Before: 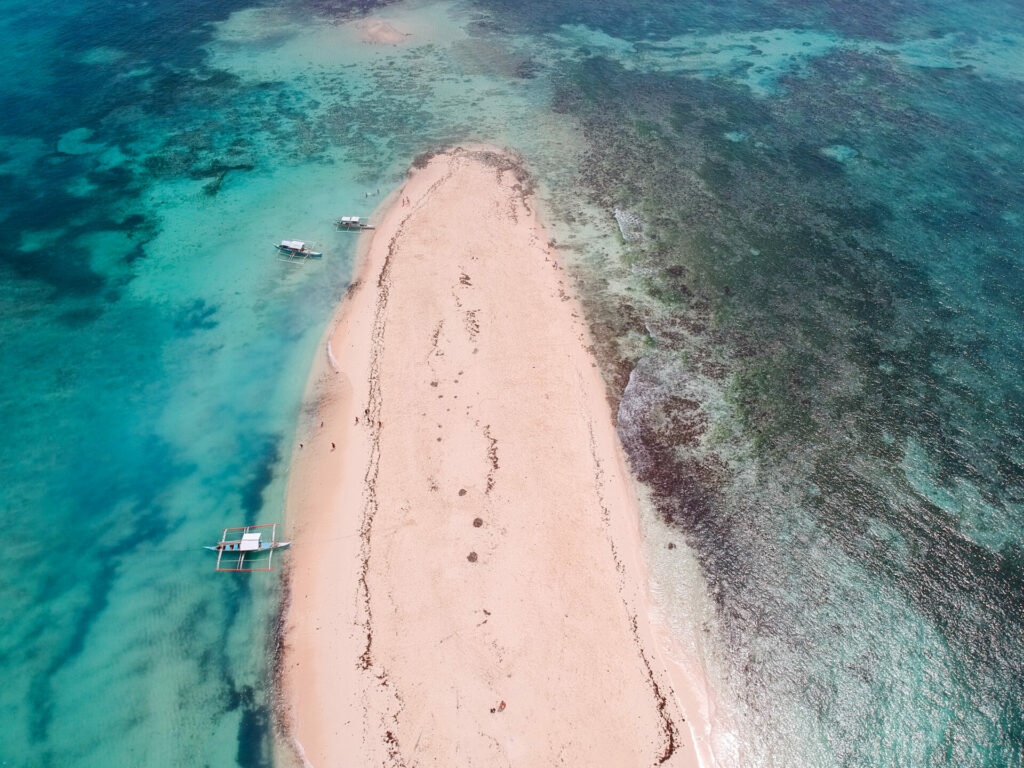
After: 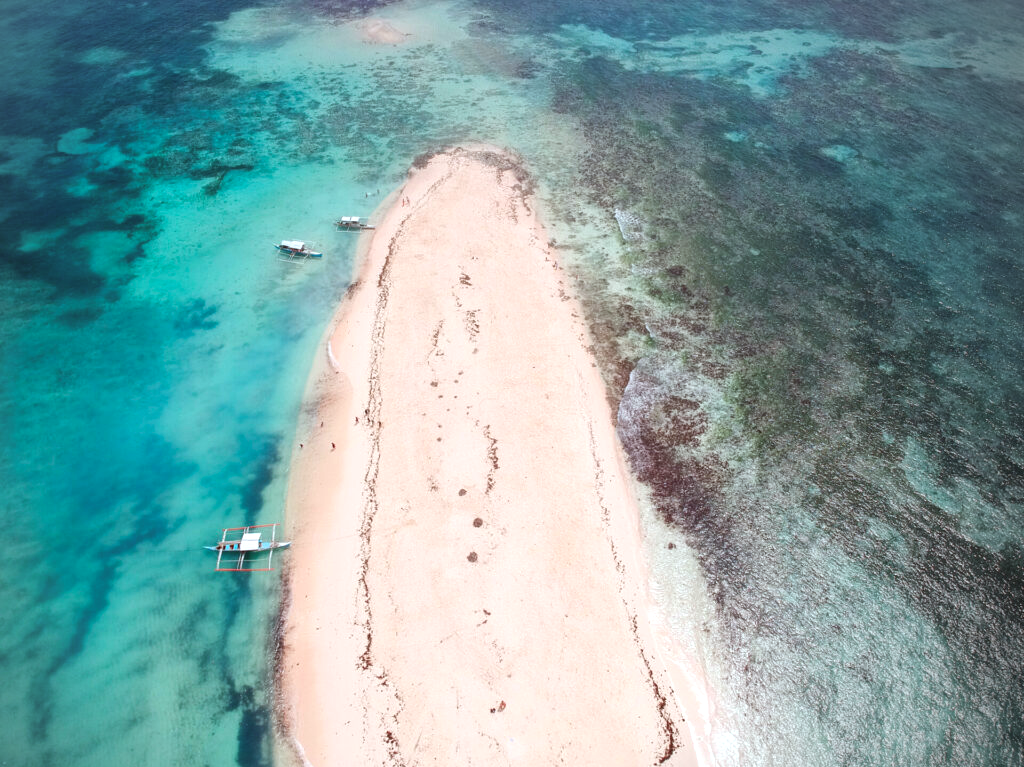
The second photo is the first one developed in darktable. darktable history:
crop: bottom 0.071%
exposure: black level correction 0, exposure 0.4 EV, compensate exposure bias true, compensate highlight preservation false
vignetting: center (-0.15, 0.013)
color correction: highlights a* -4.98, highlights b* -3.76, shadows a* 3.83, shadows b* 4.08
